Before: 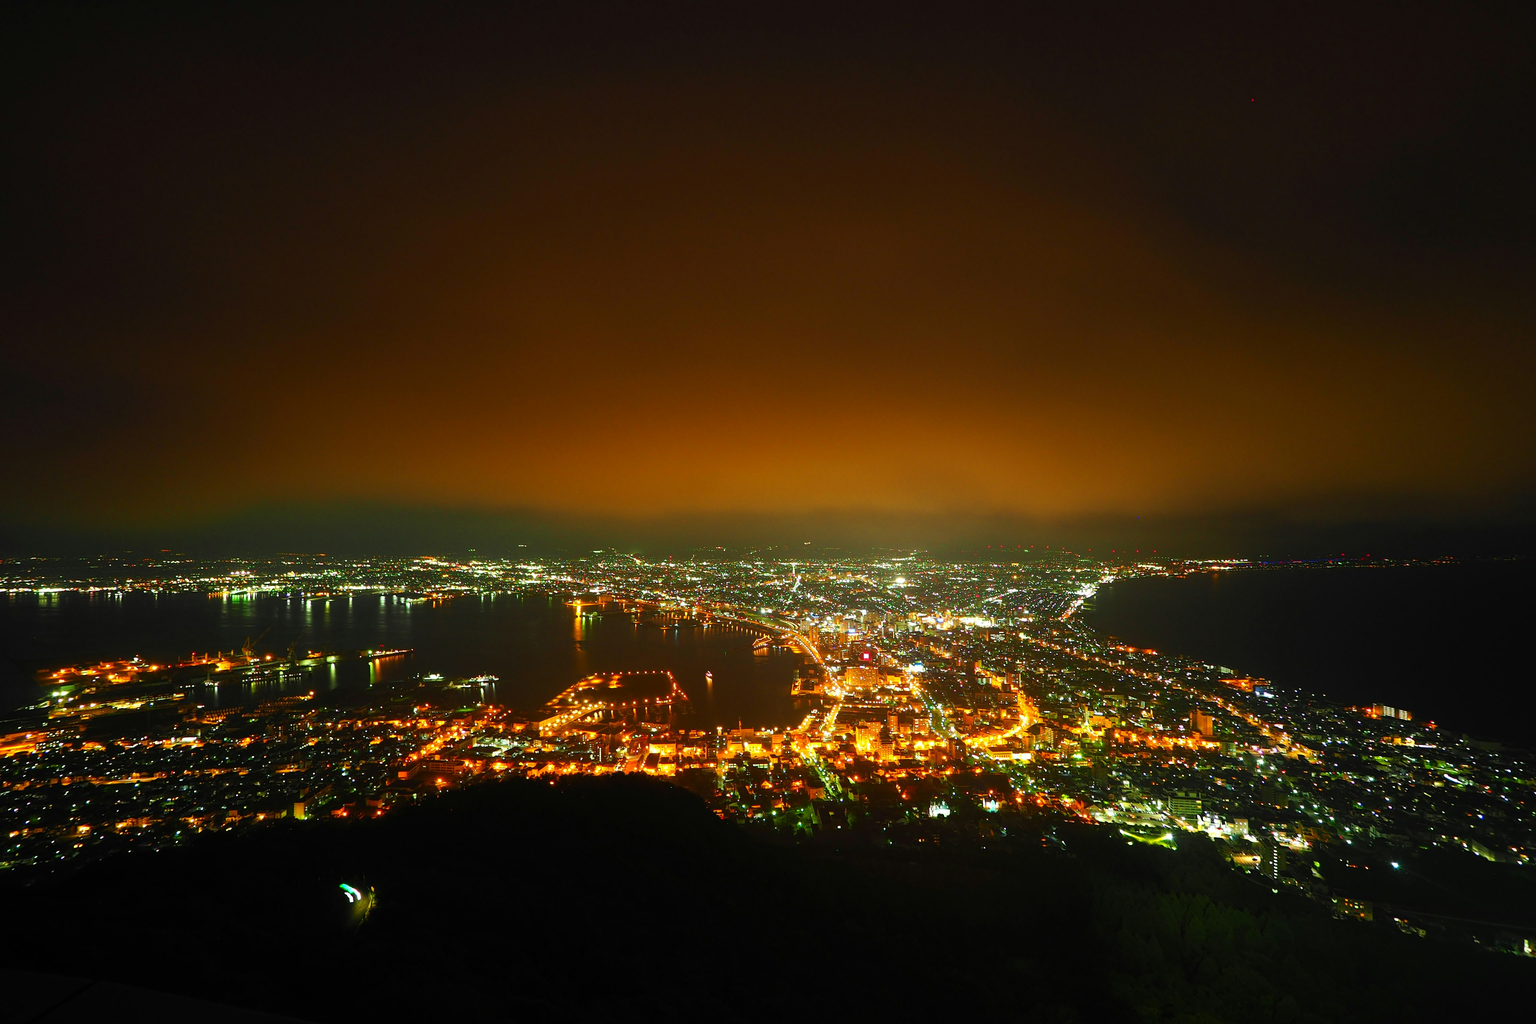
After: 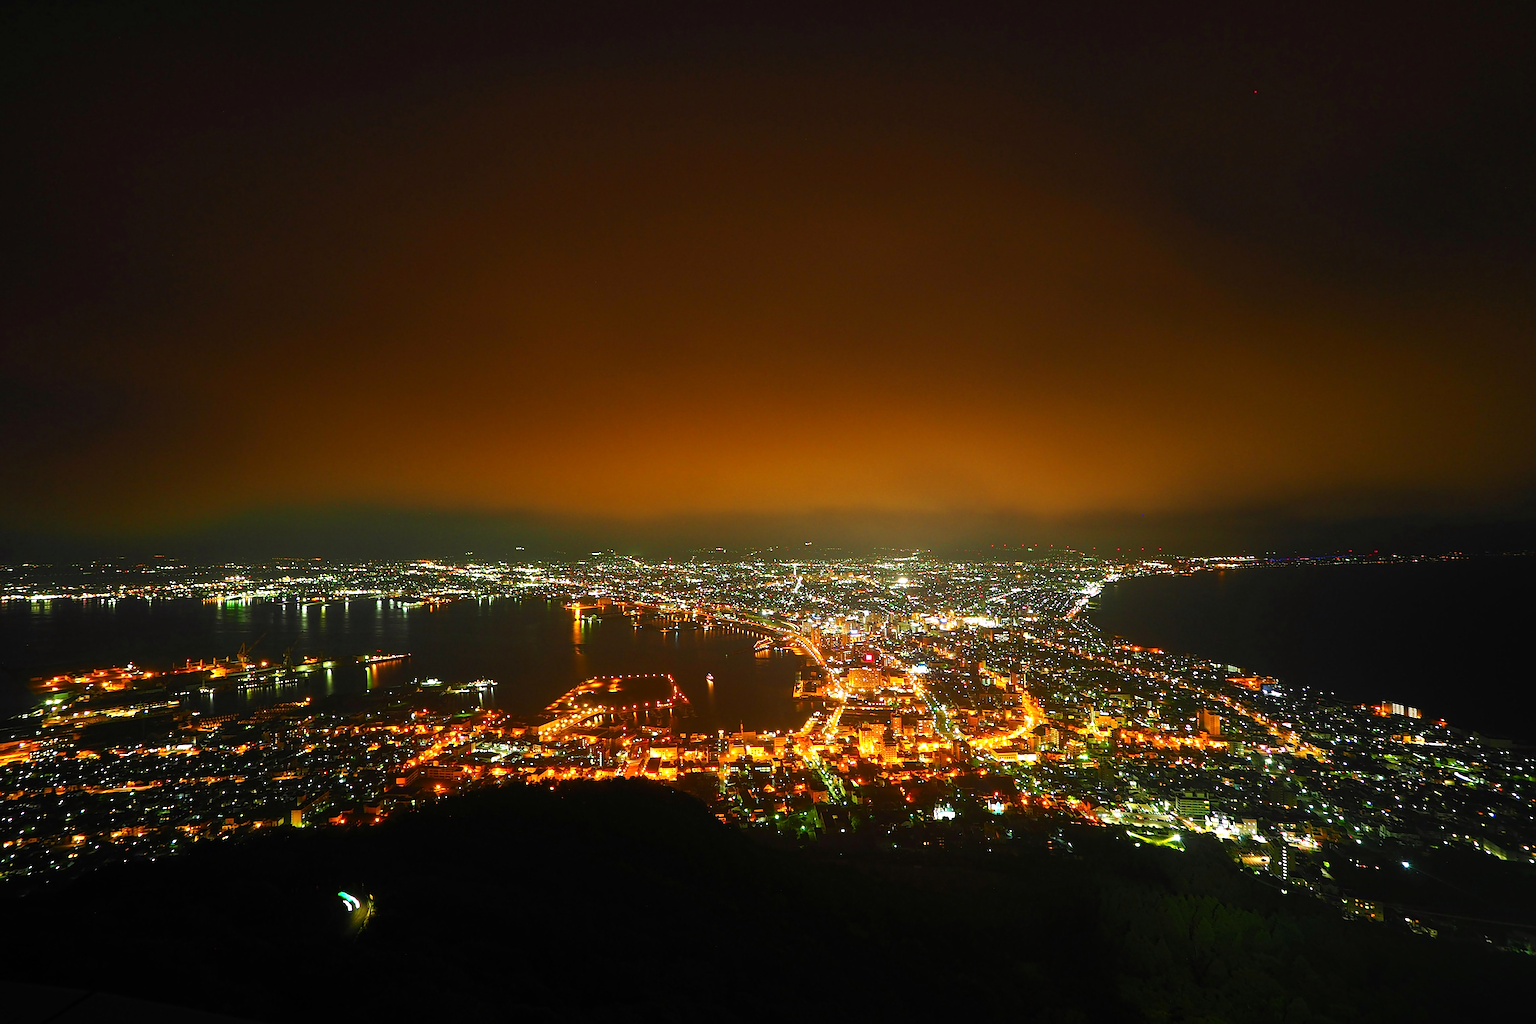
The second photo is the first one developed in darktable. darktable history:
white balance: red 1.05, blue 1.072
sharpen: on, module defaults
rotate and perspective: rotation -0.45°, automatic cropping original format, crop left 0.008, crop right 0.992, crop top 0.012, crop bottom 0.988
